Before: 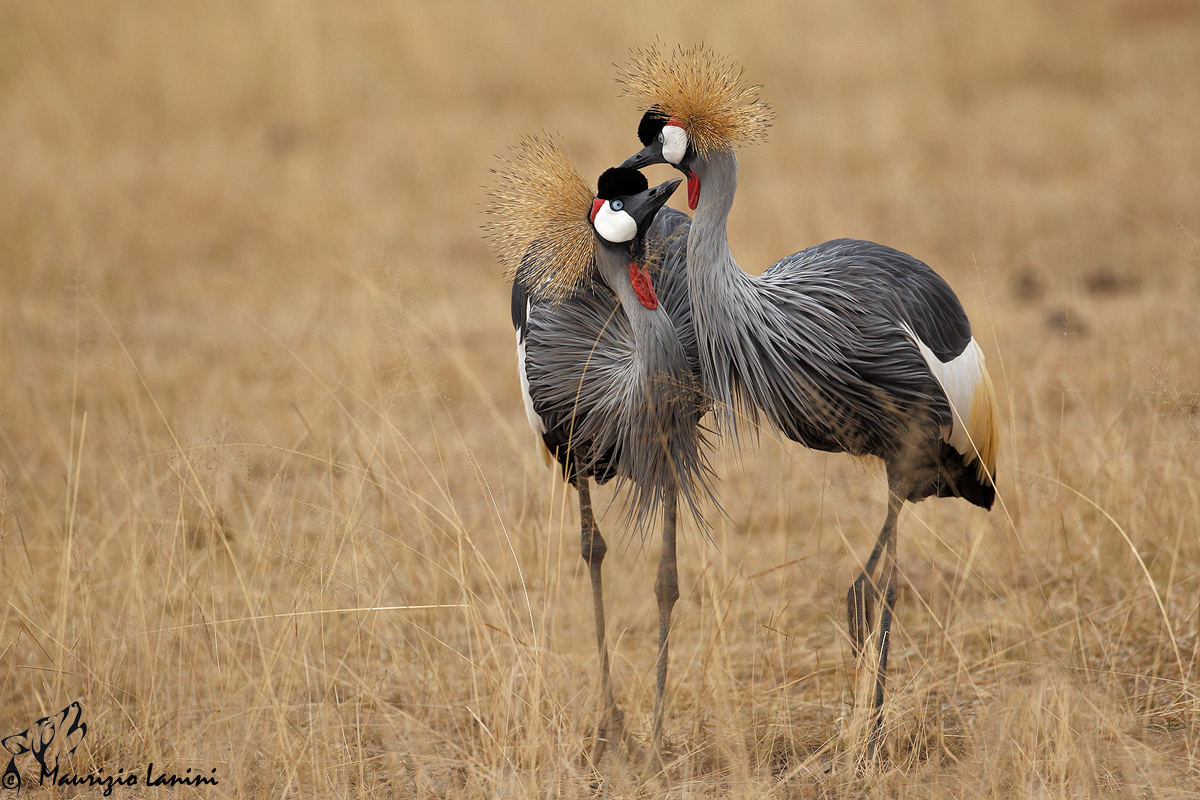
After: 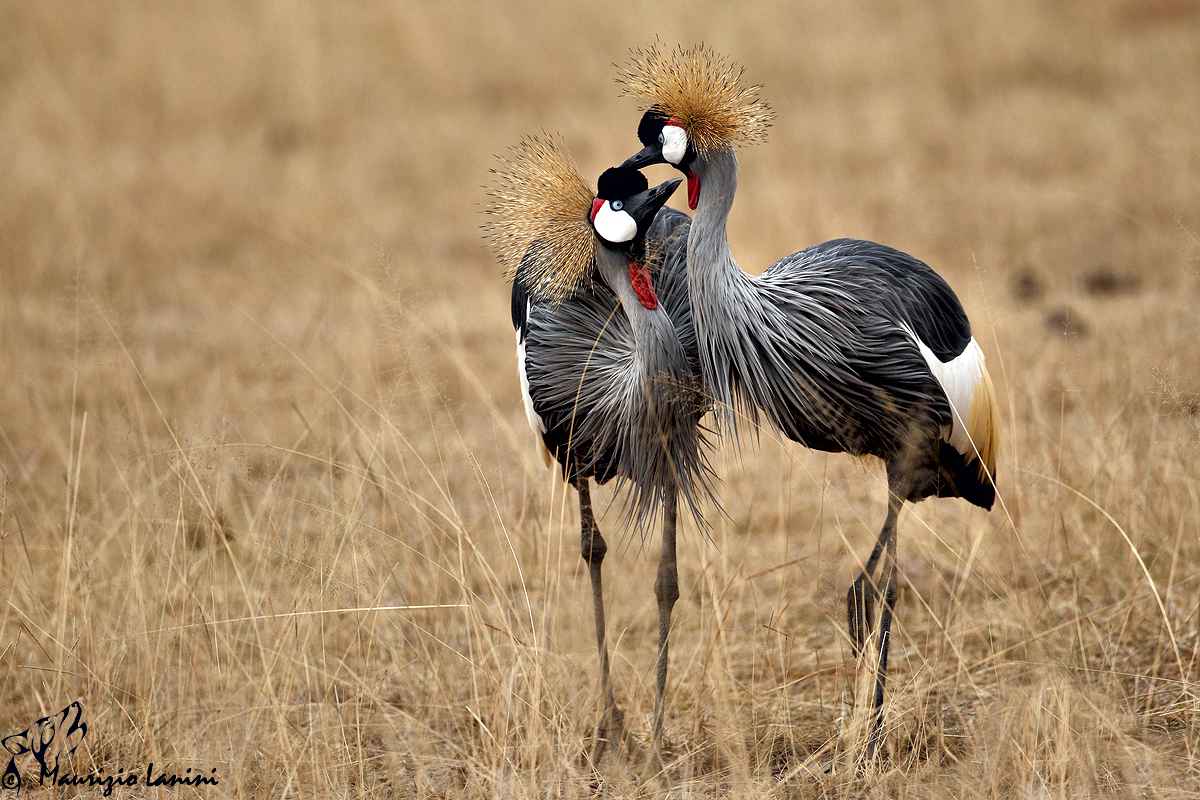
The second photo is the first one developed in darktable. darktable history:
contrast equalizer: y [[0.6 ×6], [0.55 ×6], [0 ×6], [0 ×6], [0 ×6]]
contrast brightness saturation: saturation -0.055
